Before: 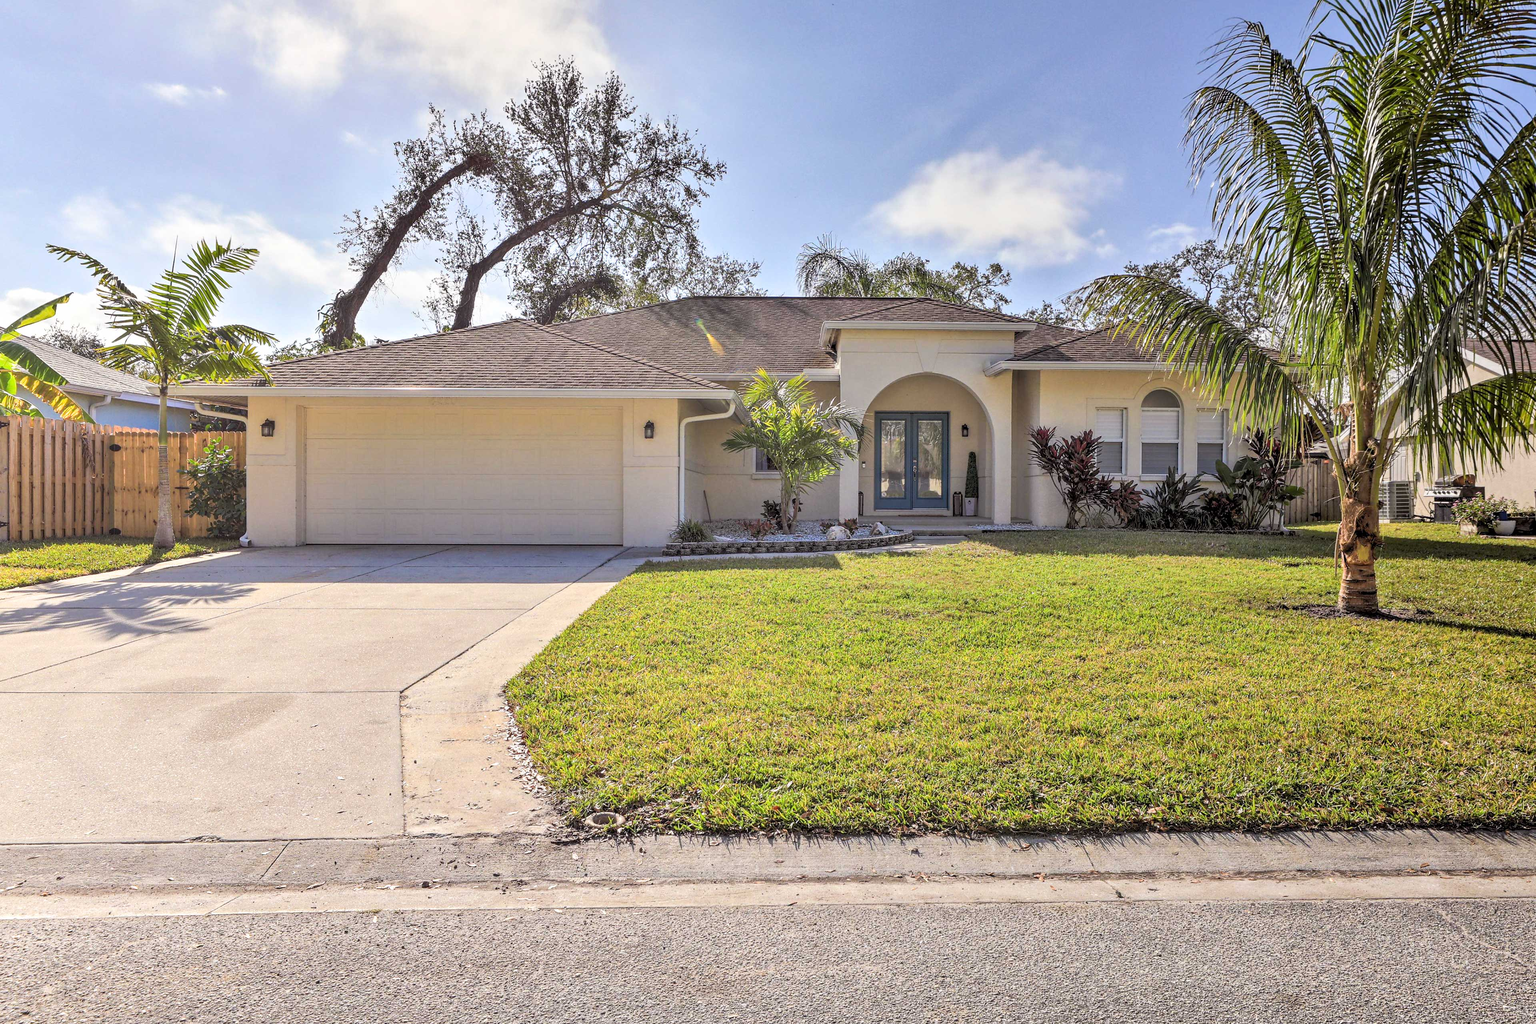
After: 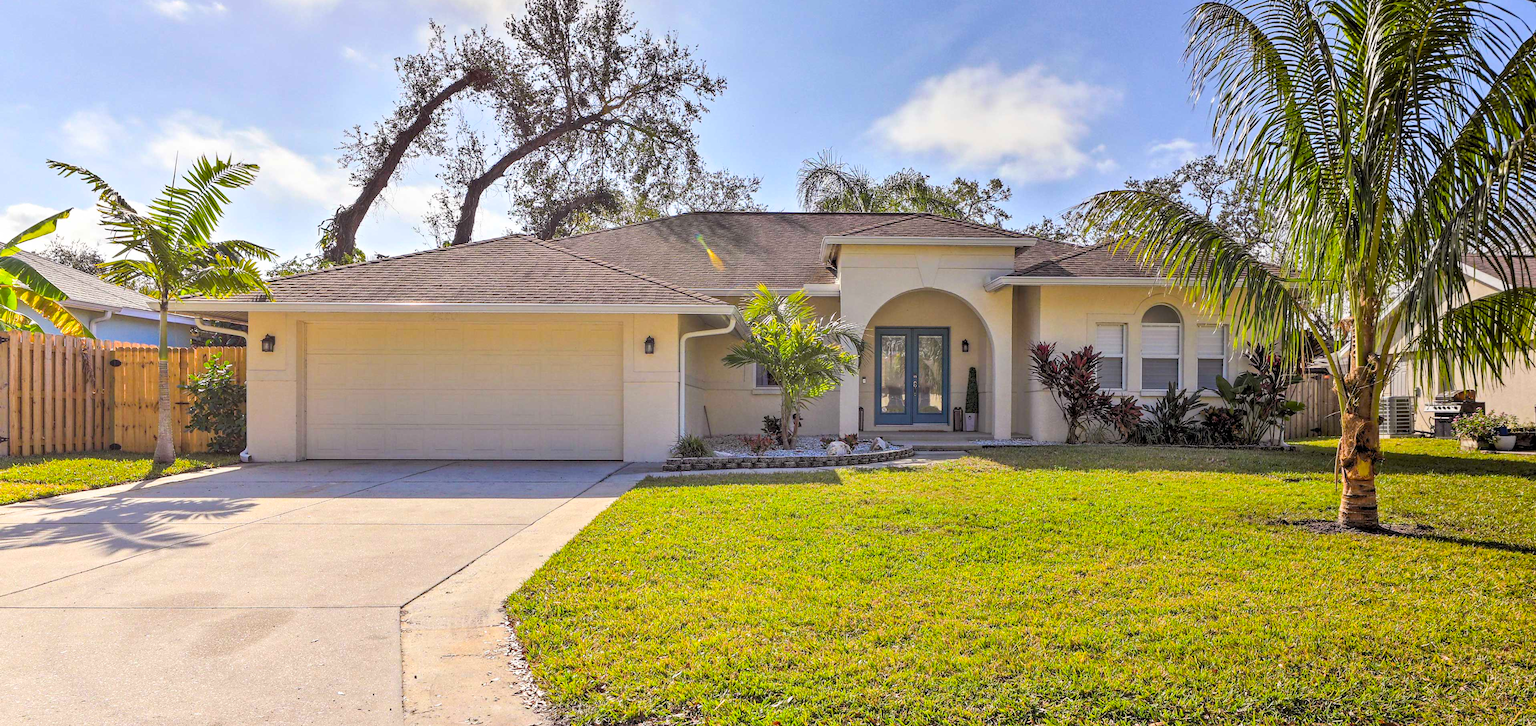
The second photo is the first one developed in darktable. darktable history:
color balance rgb: perceptual saturation grading › global saturation 33.935%
crop and rotate: top 8.322%, bottom 20.704%
